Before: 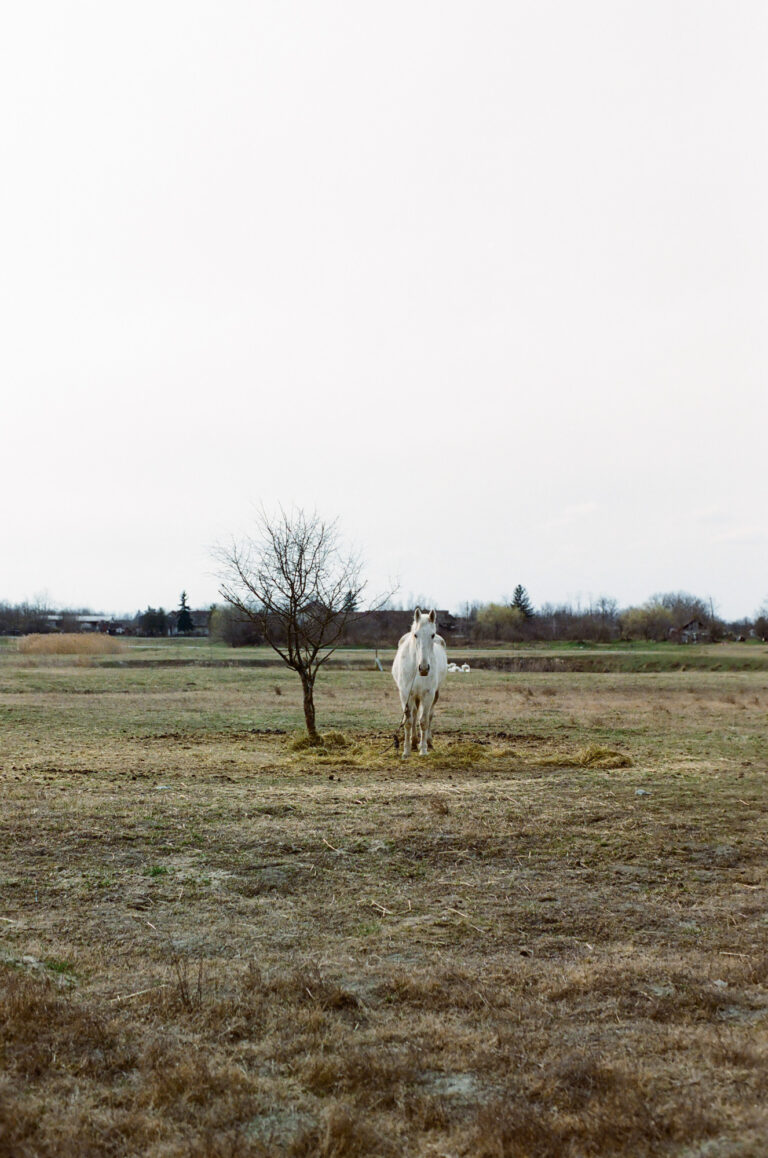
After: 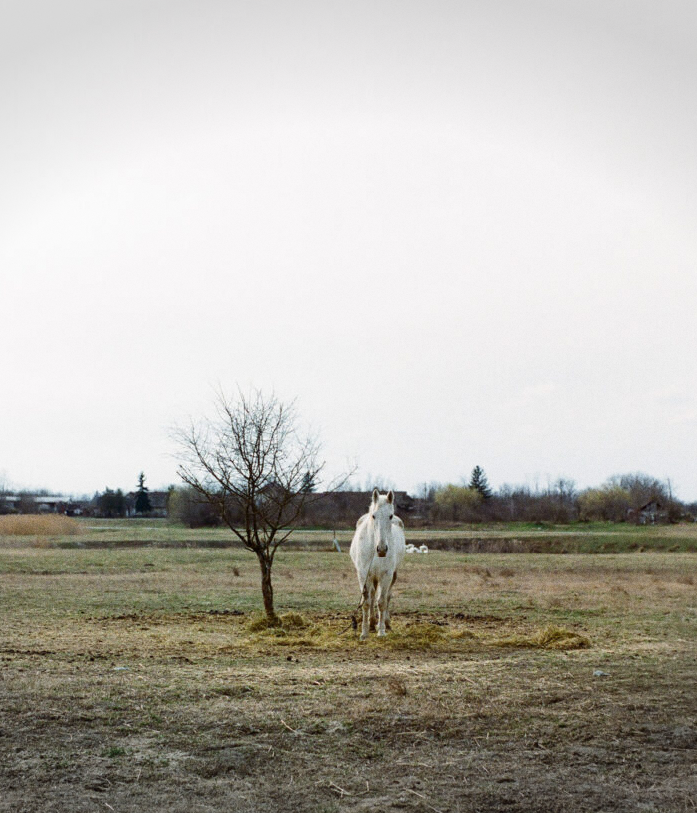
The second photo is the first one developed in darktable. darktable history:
crop: left 5.596%, top 10.314%, right 3.534%, bottom 19.395%
grain: on, module defaults
vignetting: fall-off start 100%, brightness -0.282, width/height ratio 1.31
